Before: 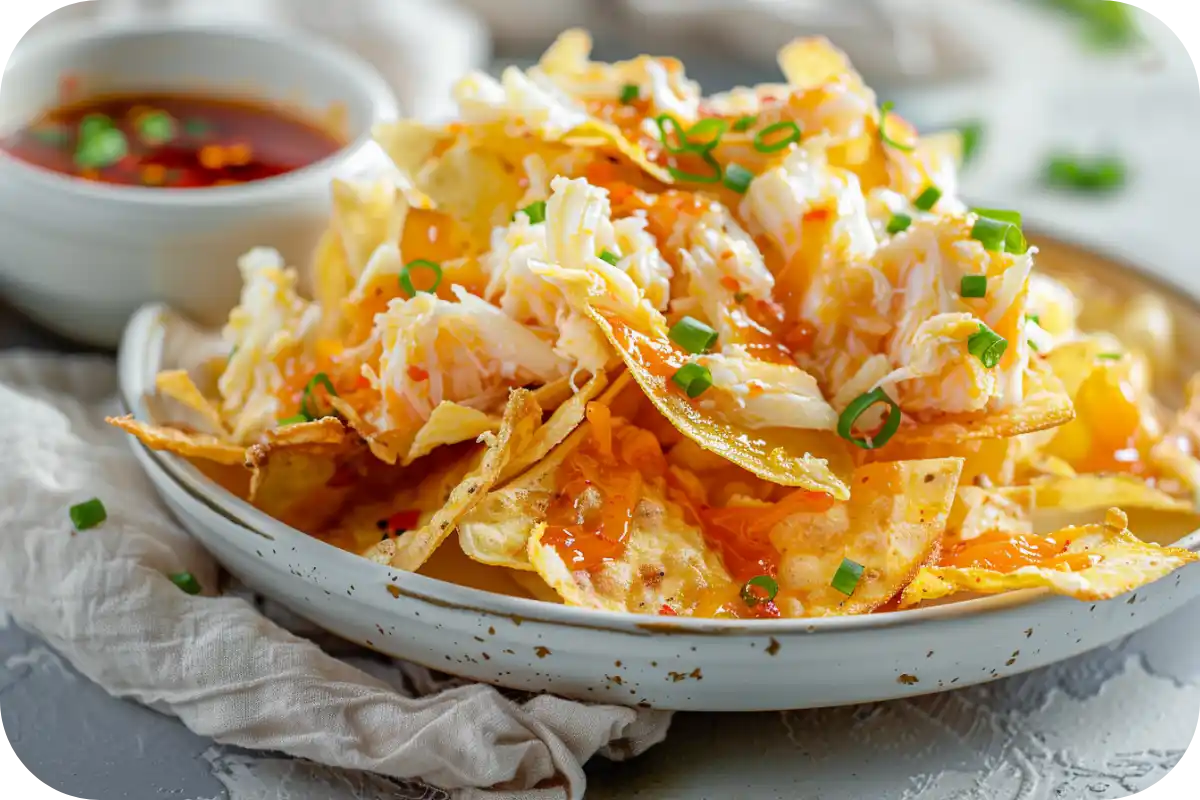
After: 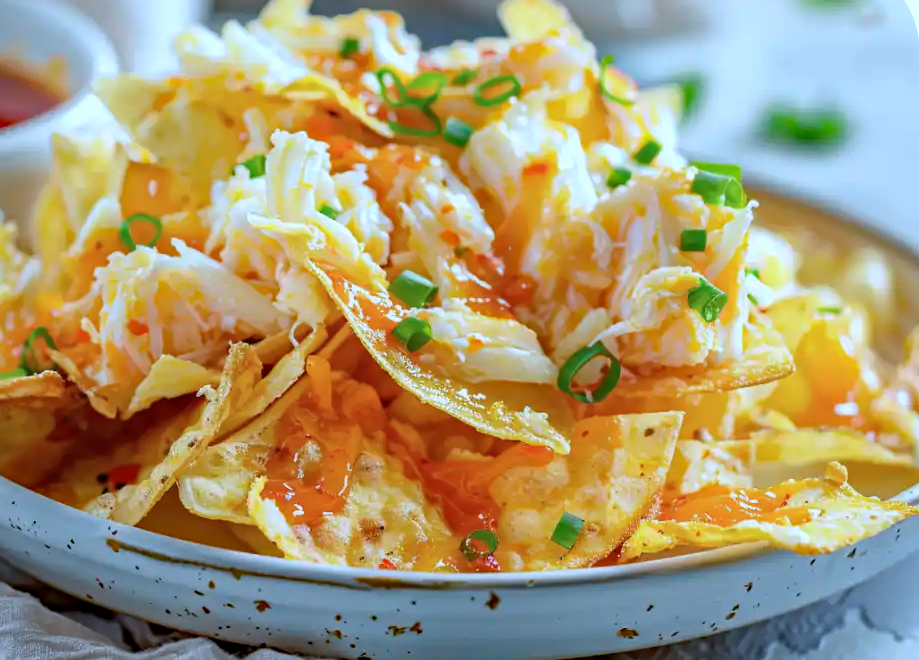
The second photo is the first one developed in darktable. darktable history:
haze removal: strength 0.299, distance 0.247, compatibility mode true, adaptive false
crop: left 23.384%, top 5.844%, bottom 11.552%
color calibration: illuminant custom, x 0.39, y 0.387, temperature 3820.75 K
